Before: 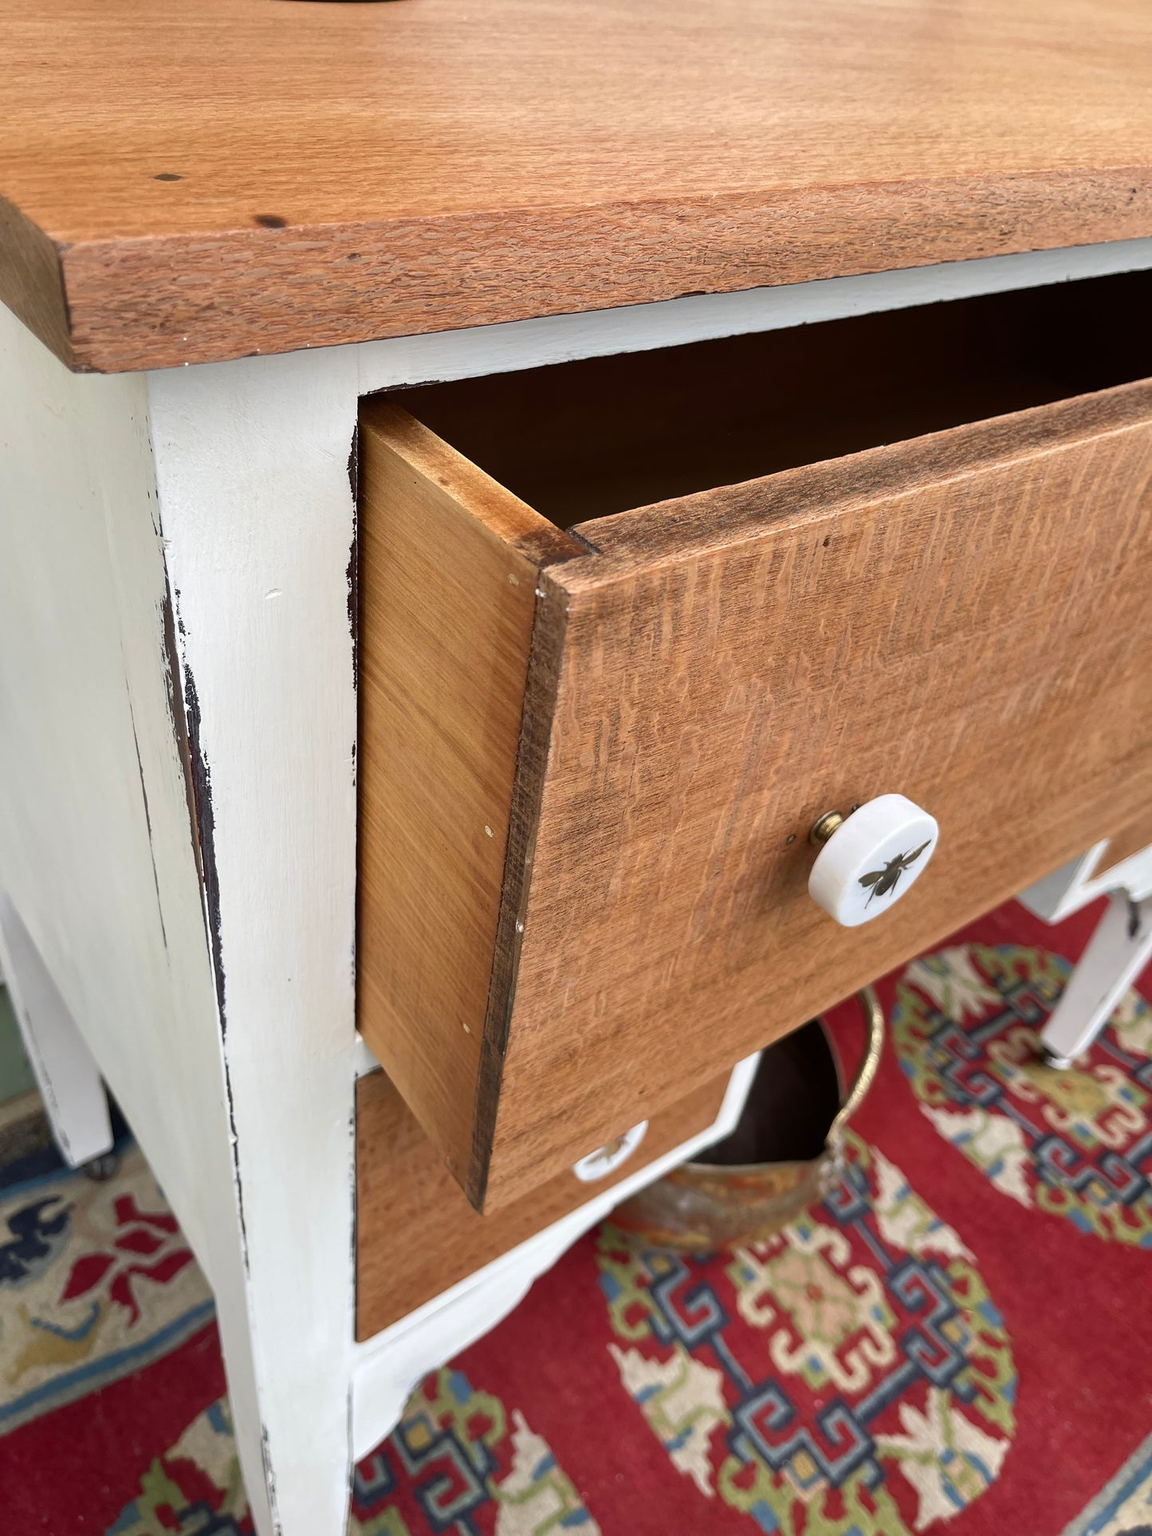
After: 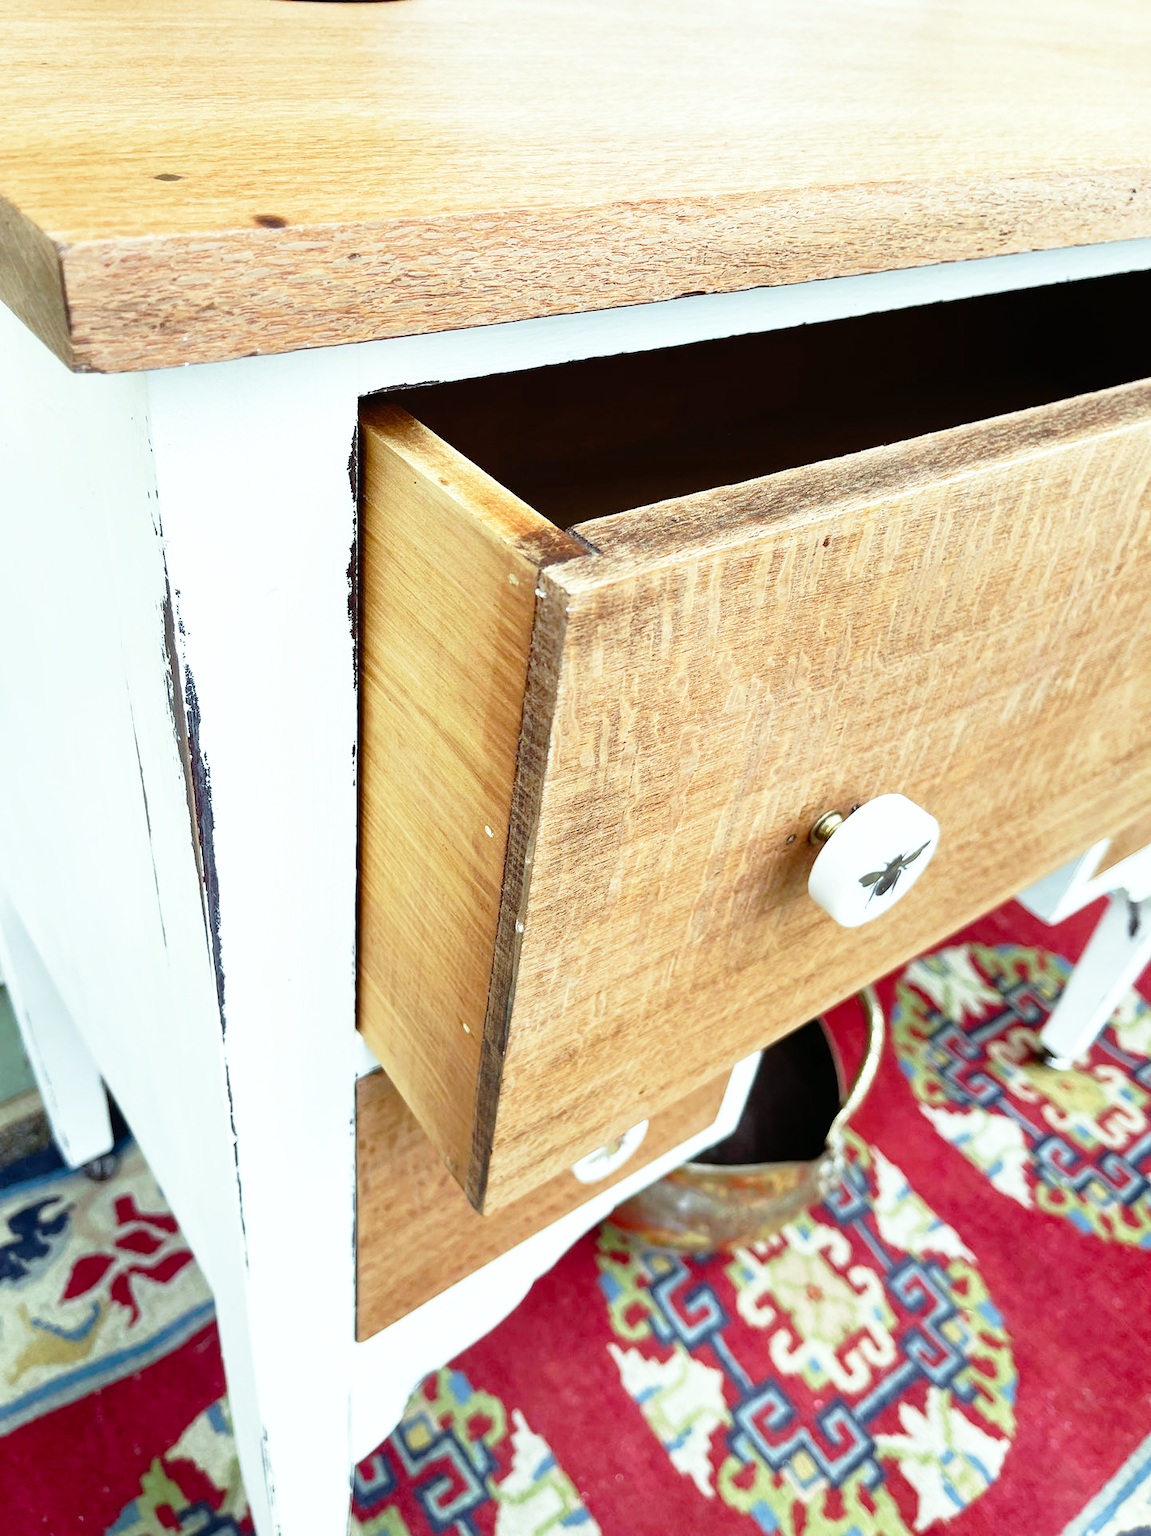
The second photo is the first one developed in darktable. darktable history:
base curve: curves: ch0 [(0, 0) (0.012, 0.01) (0.073, 0.168) (0.31, 0.711) (0.645, 0.957) (1, 1)], preserve colors none
color balance: mode lift, gamma, gain (sRGB), lift [0.997, 0.979, 1.021, 1.011], gamma [1, 1.084, 0.916, 0.998], gain [1, 0.87, 1.13, 1.101], contrast 4.55%, contrast fulcrum 38.24%, output saturation 104.09%
white balance: red 1.004, blue 1.024
